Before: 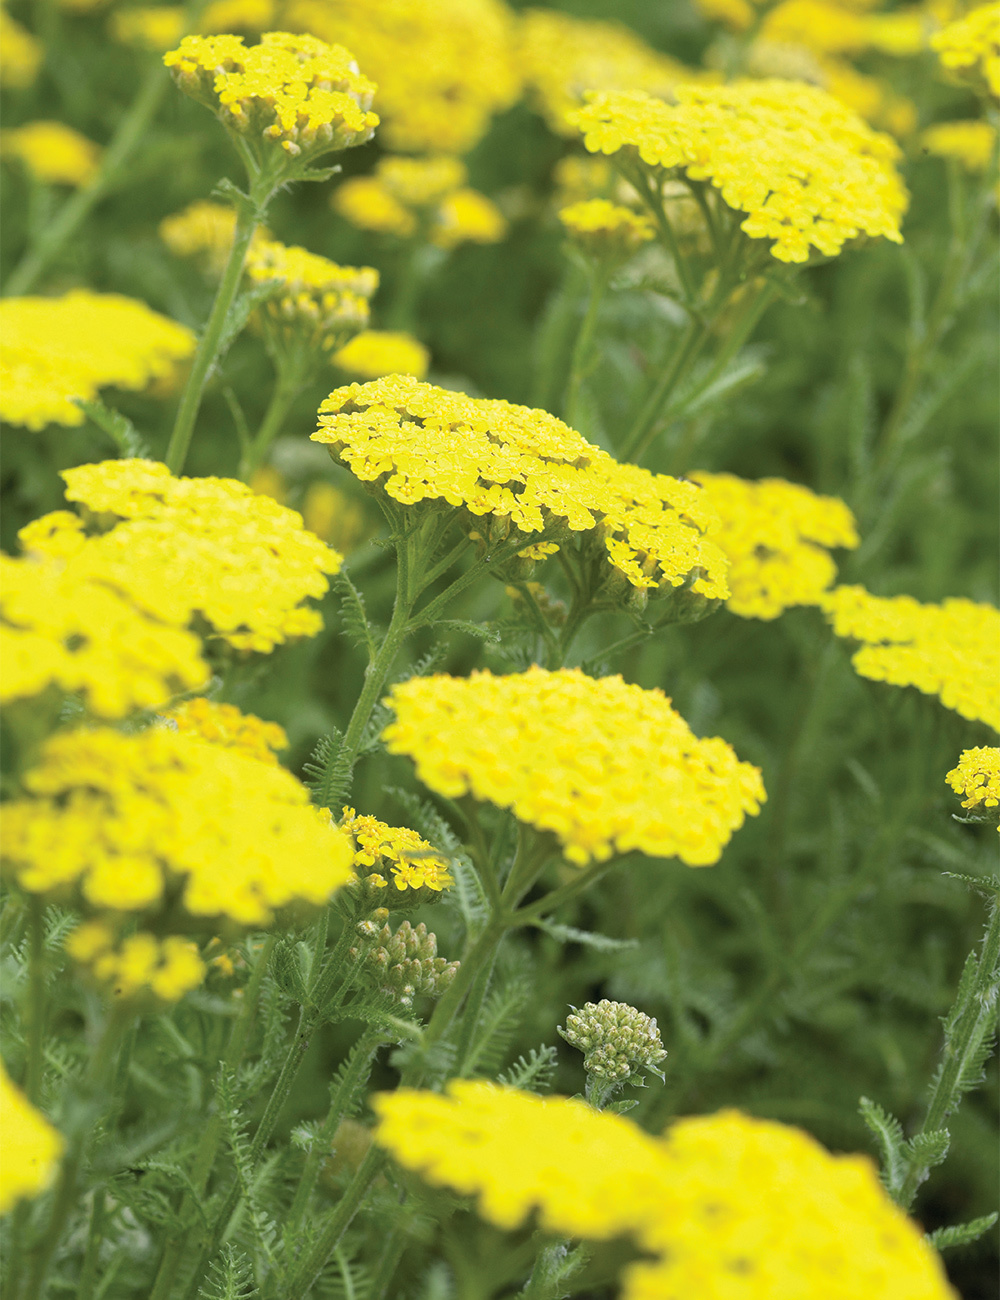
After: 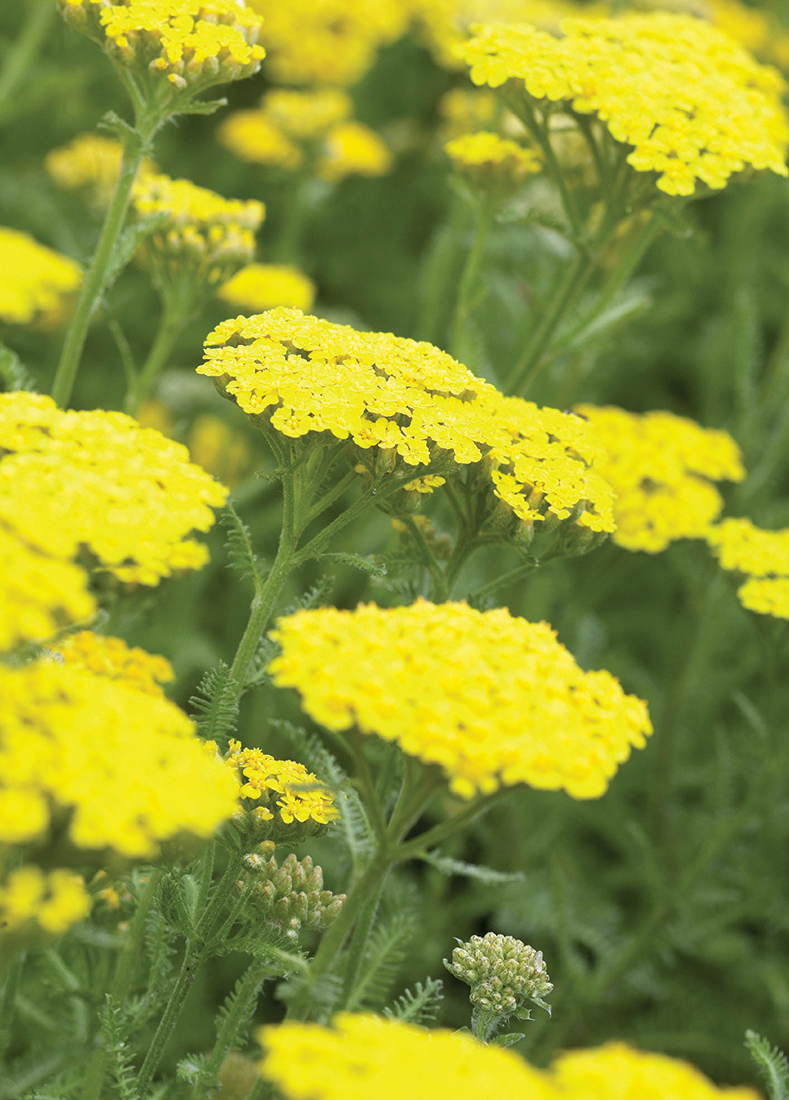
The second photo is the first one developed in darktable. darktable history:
crop: left 11.483%, top 5.188%, right 9.601%, bottom 10.187%
